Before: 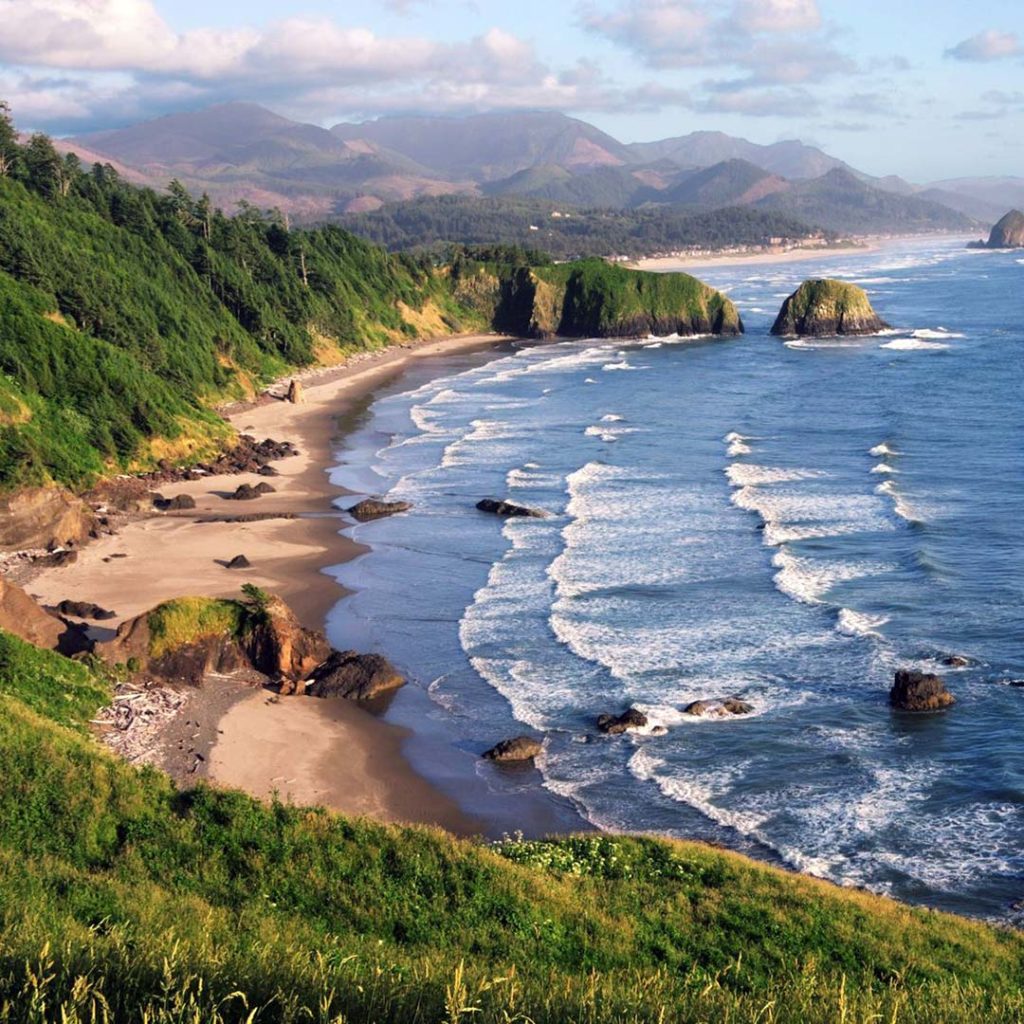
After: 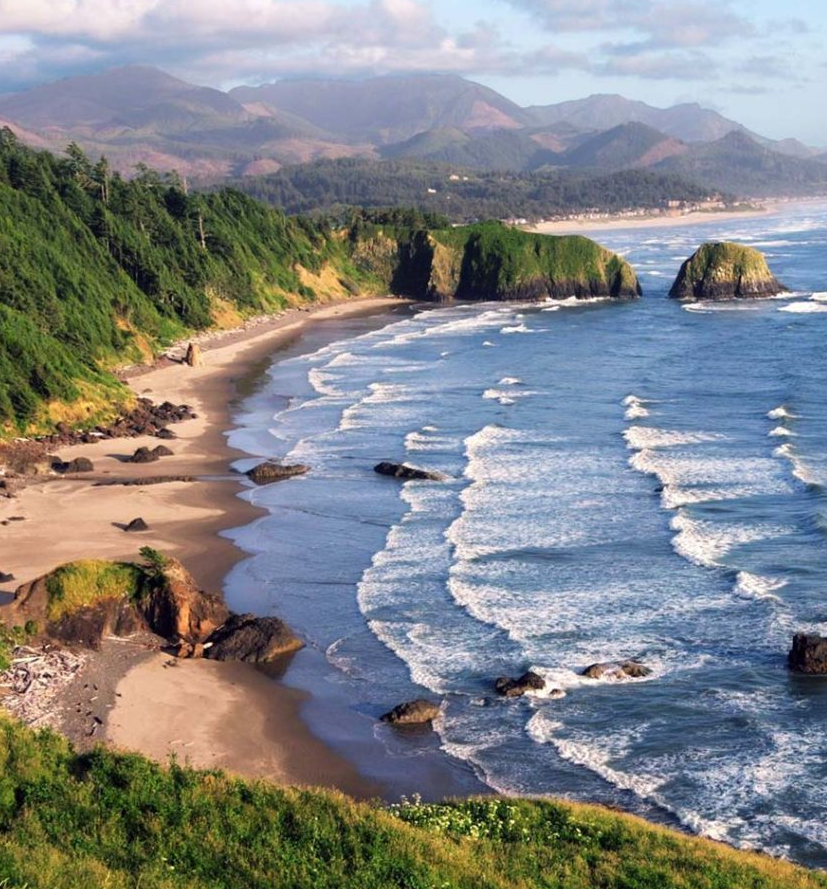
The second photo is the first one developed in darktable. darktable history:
crop: left 9.976%, top 3.647%, right 9.197%, bottom 9.45%
